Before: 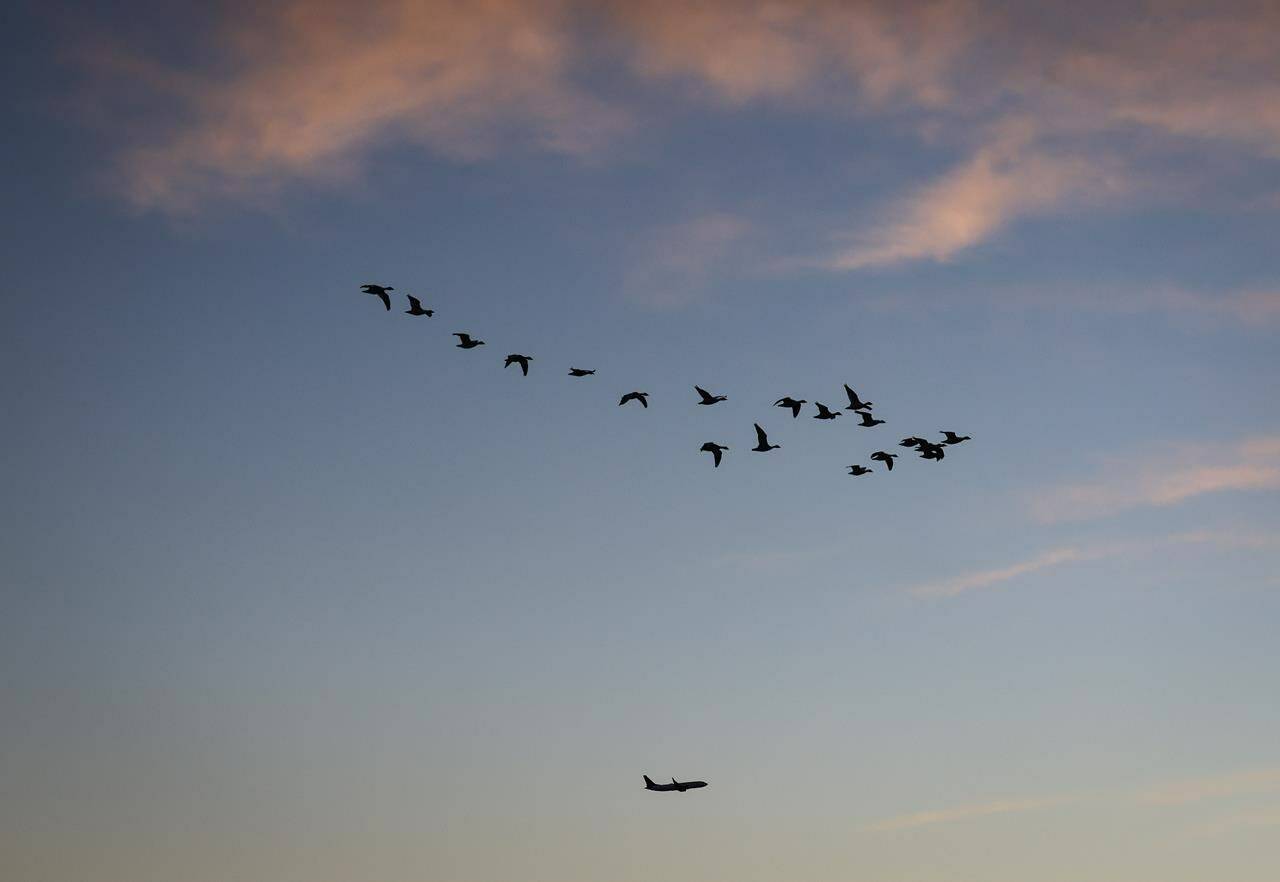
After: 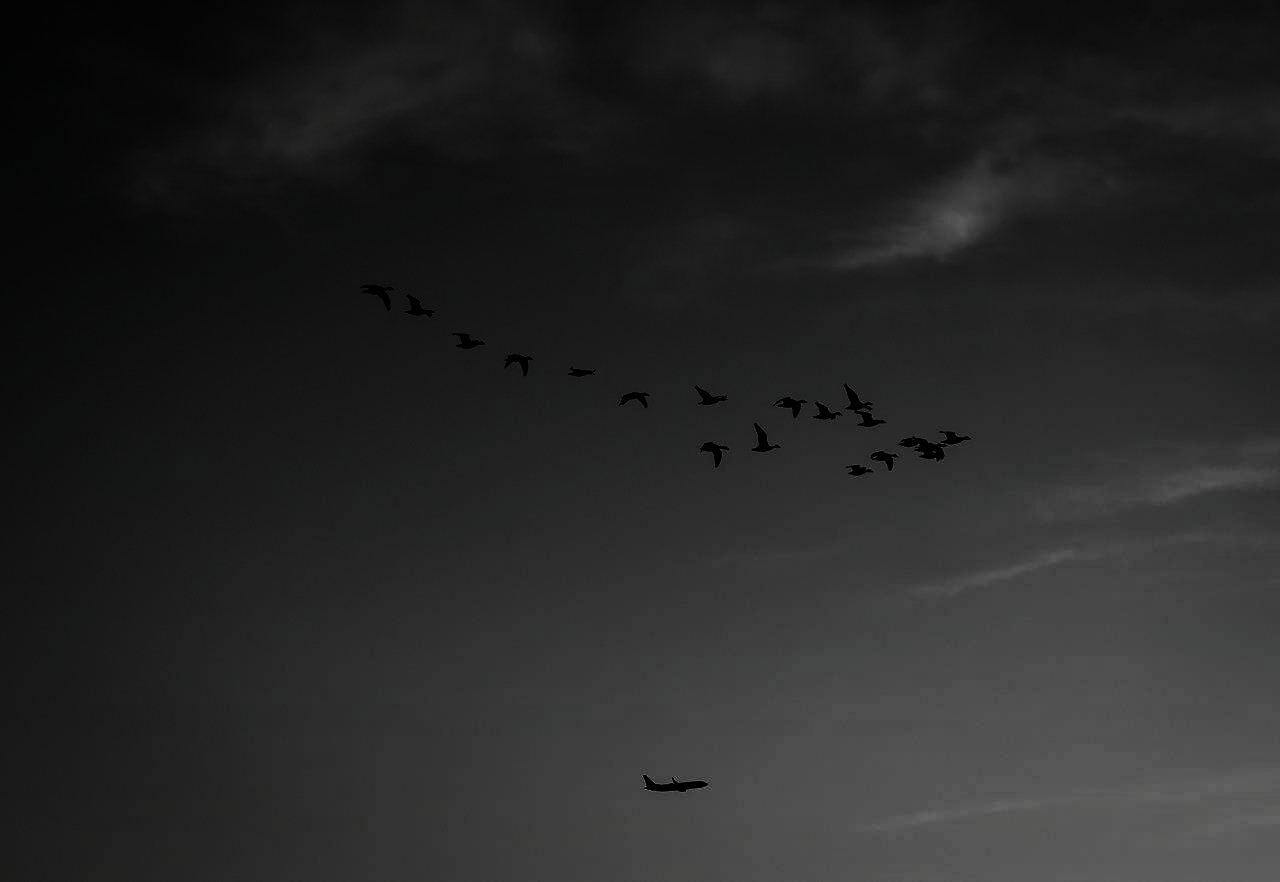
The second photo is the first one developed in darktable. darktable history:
contrast brightness saturation: contrast 0.016, brightness -0.986, saturation -0.988
tone curve: curves: ch0 [(0, 0) (0.071, 0.047) (0.266, 0.26) (0.483, 0.554) (0.753, 0.811) (1, 0.983)]; ch1 [(0, 0) (0.346, 0.307) (0.408, 0.369) (0.463, 0.443) (0.482, 0.493) (0.502, 0.5) (0.517, 0.502) (0.55, 0.548) (0.597, 0.624) (0.651, 0.698) (1, 1)]; ch2 [(0, 0) (0.346, 0.34) (0.434, 0.46) (0.485, 0.494) (0.5, 0.494) (0.517, 0.506) (0.535, 0.529) (0.583, 0.611) (0.625, 0.666) (1, 1)], color space Lab, linked channels
